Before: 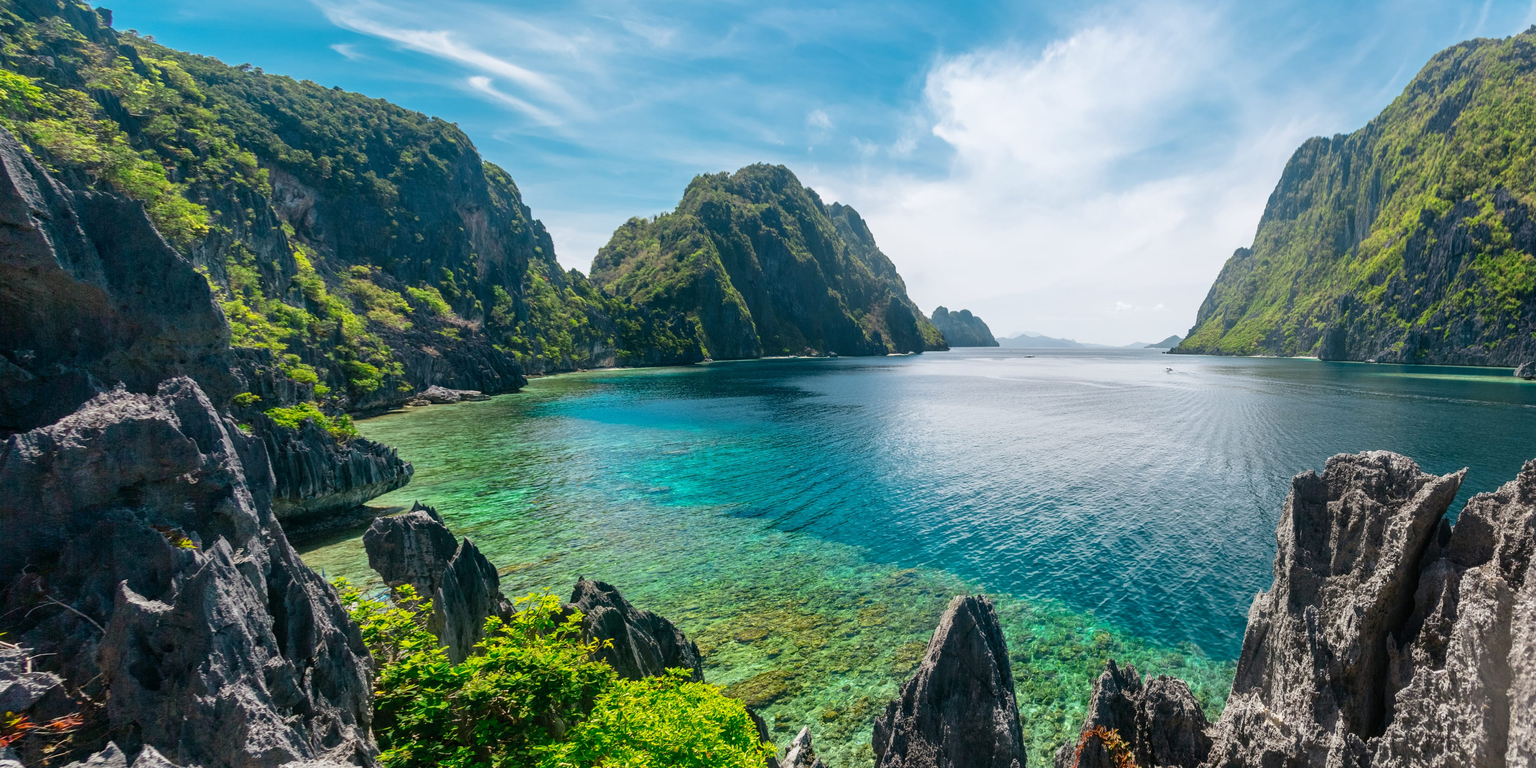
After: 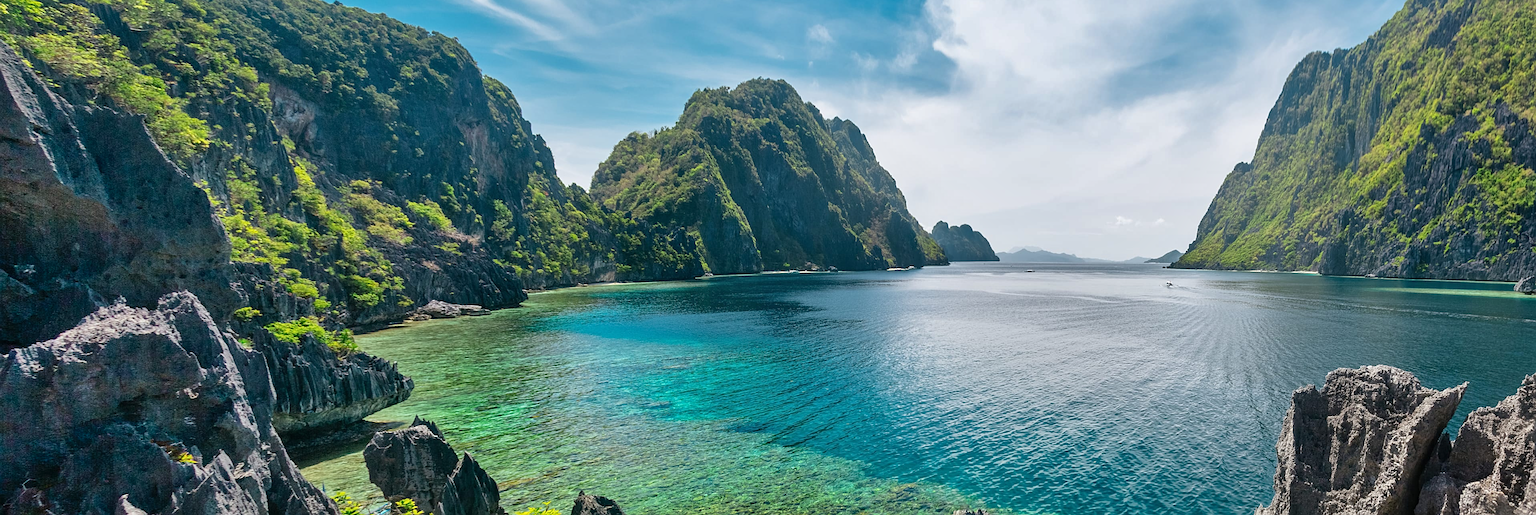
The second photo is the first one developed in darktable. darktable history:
shadows and highlights: soften with gaussian
crop: top 11.174%, bottom 21.665%
sharpen: on, module defaults
